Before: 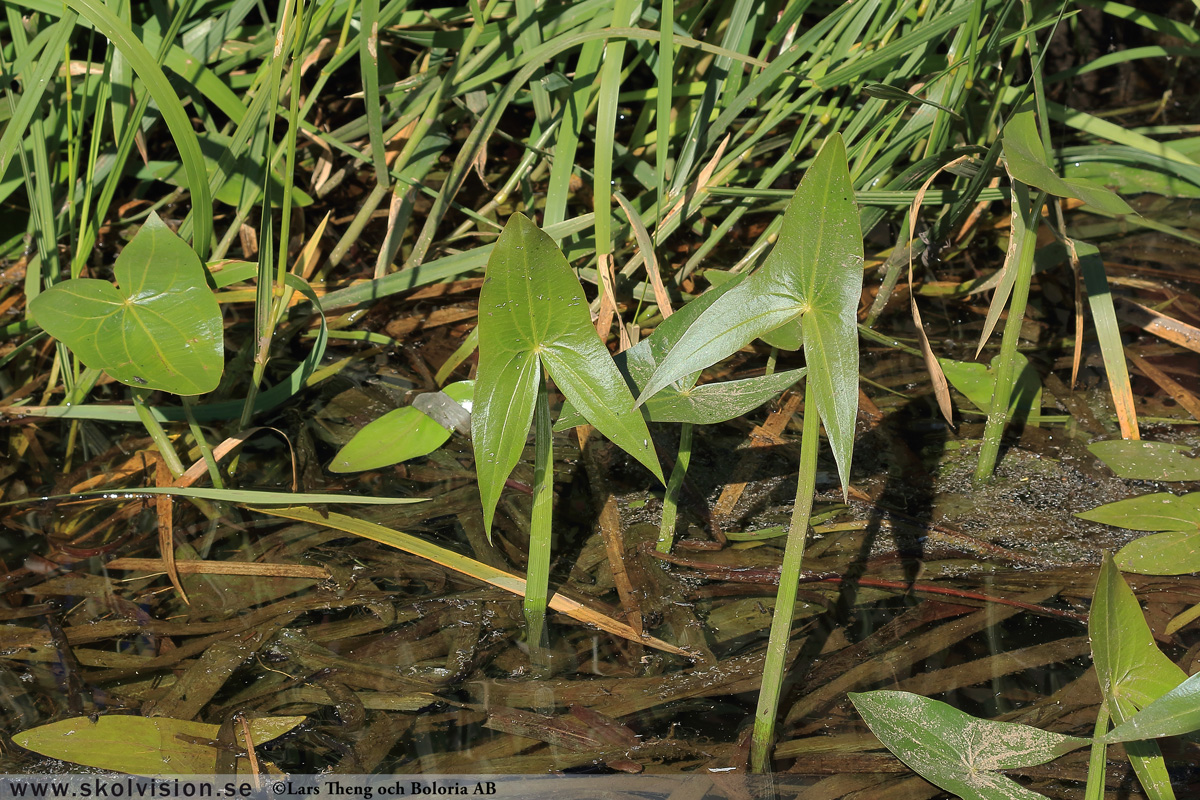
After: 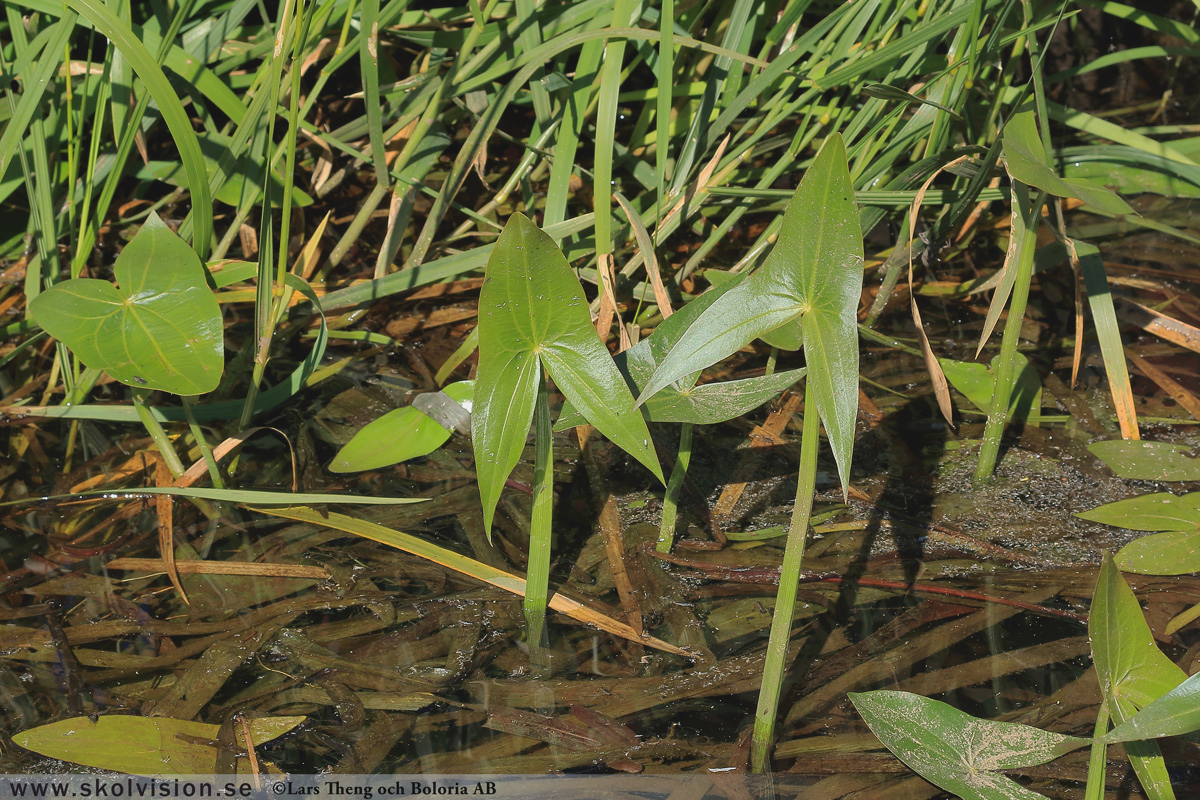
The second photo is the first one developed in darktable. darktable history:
contrast brightness saturation: contrast -0.108
